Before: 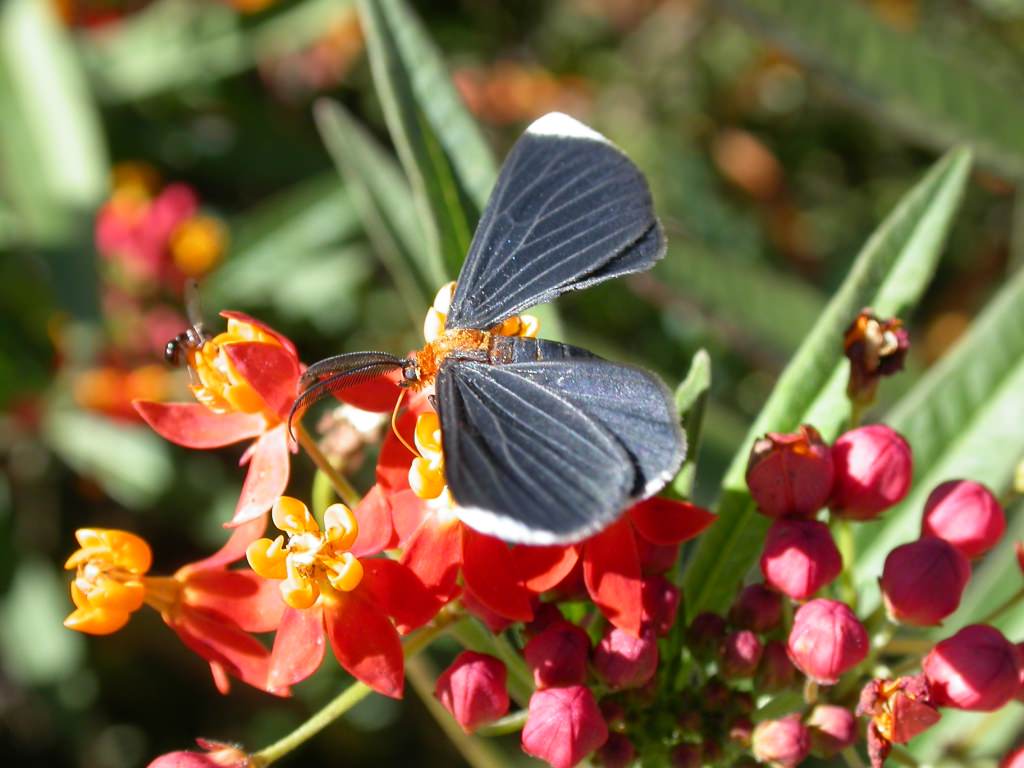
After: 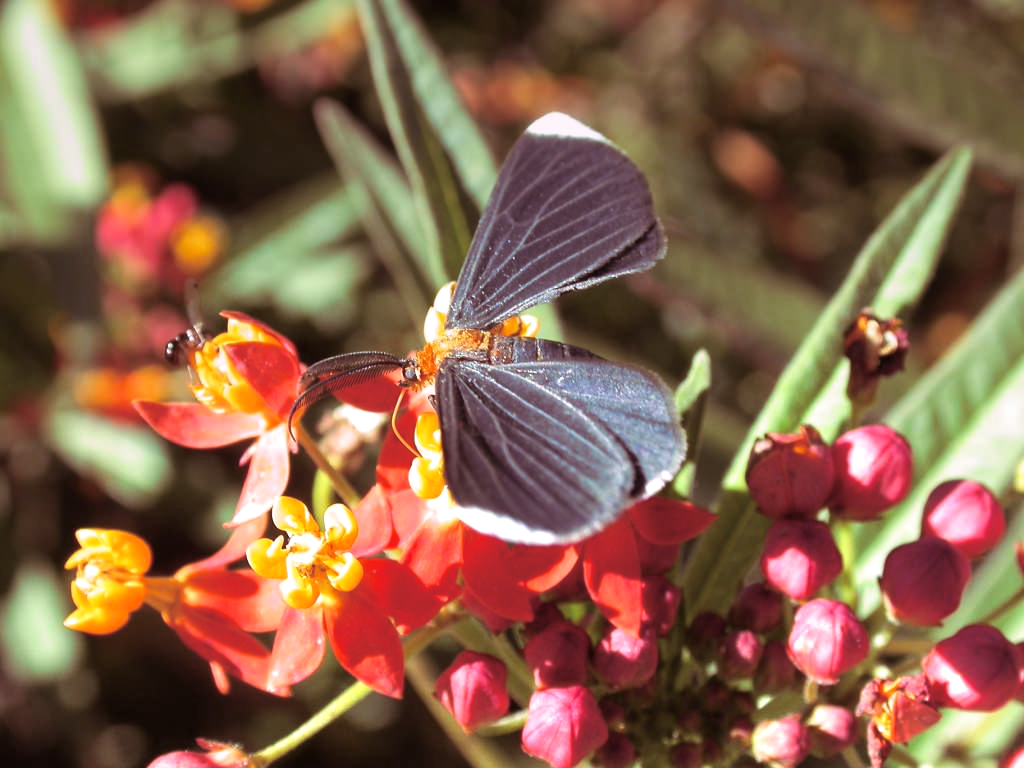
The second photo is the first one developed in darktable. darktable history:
graduated density: rotation -0.352°, offset 57.64
exposure: black level correction 0, exposure 0.5 EV, compensate highlight preservation false
split-toning: highlights › hue 298.8°, highlights › saturation 0.73, compress 41.76%
